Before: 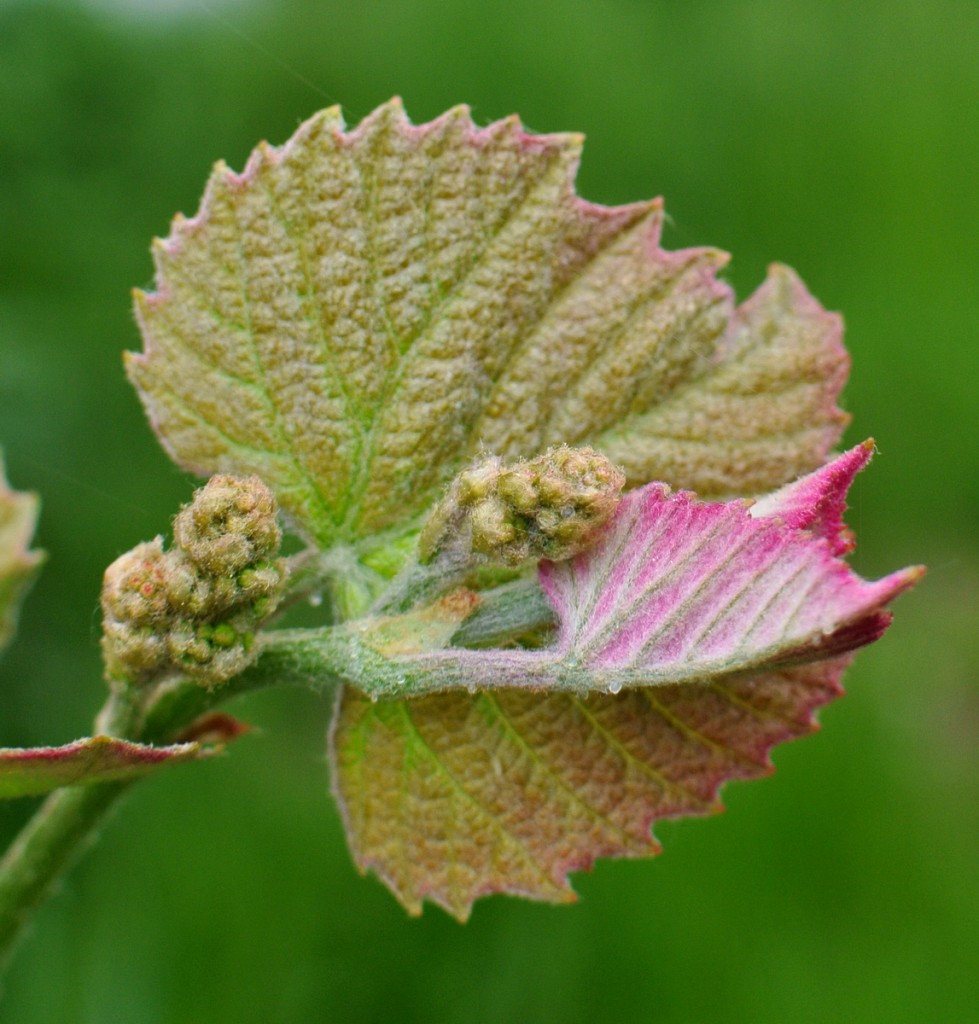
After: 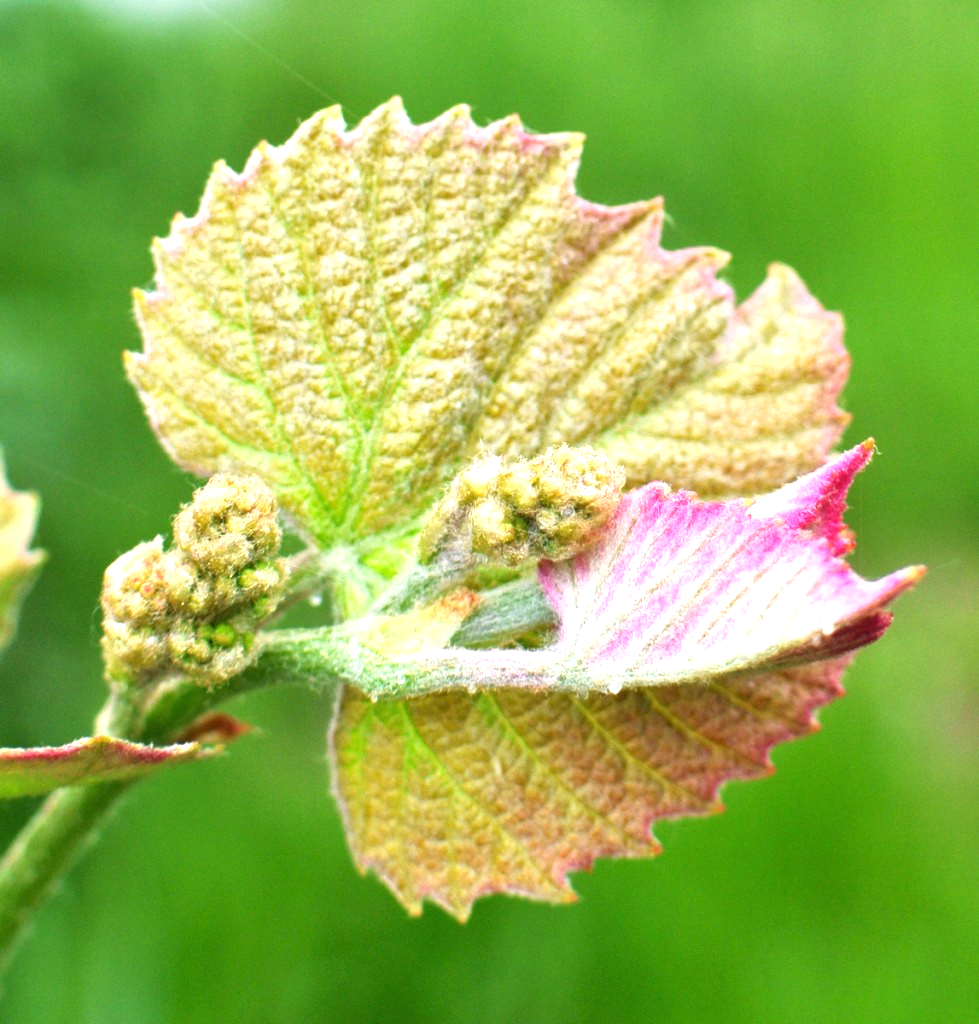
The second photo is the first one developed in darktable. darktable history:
exposure: black level correction 0, exposure 1.366 EV, compensate highlight preservation false
